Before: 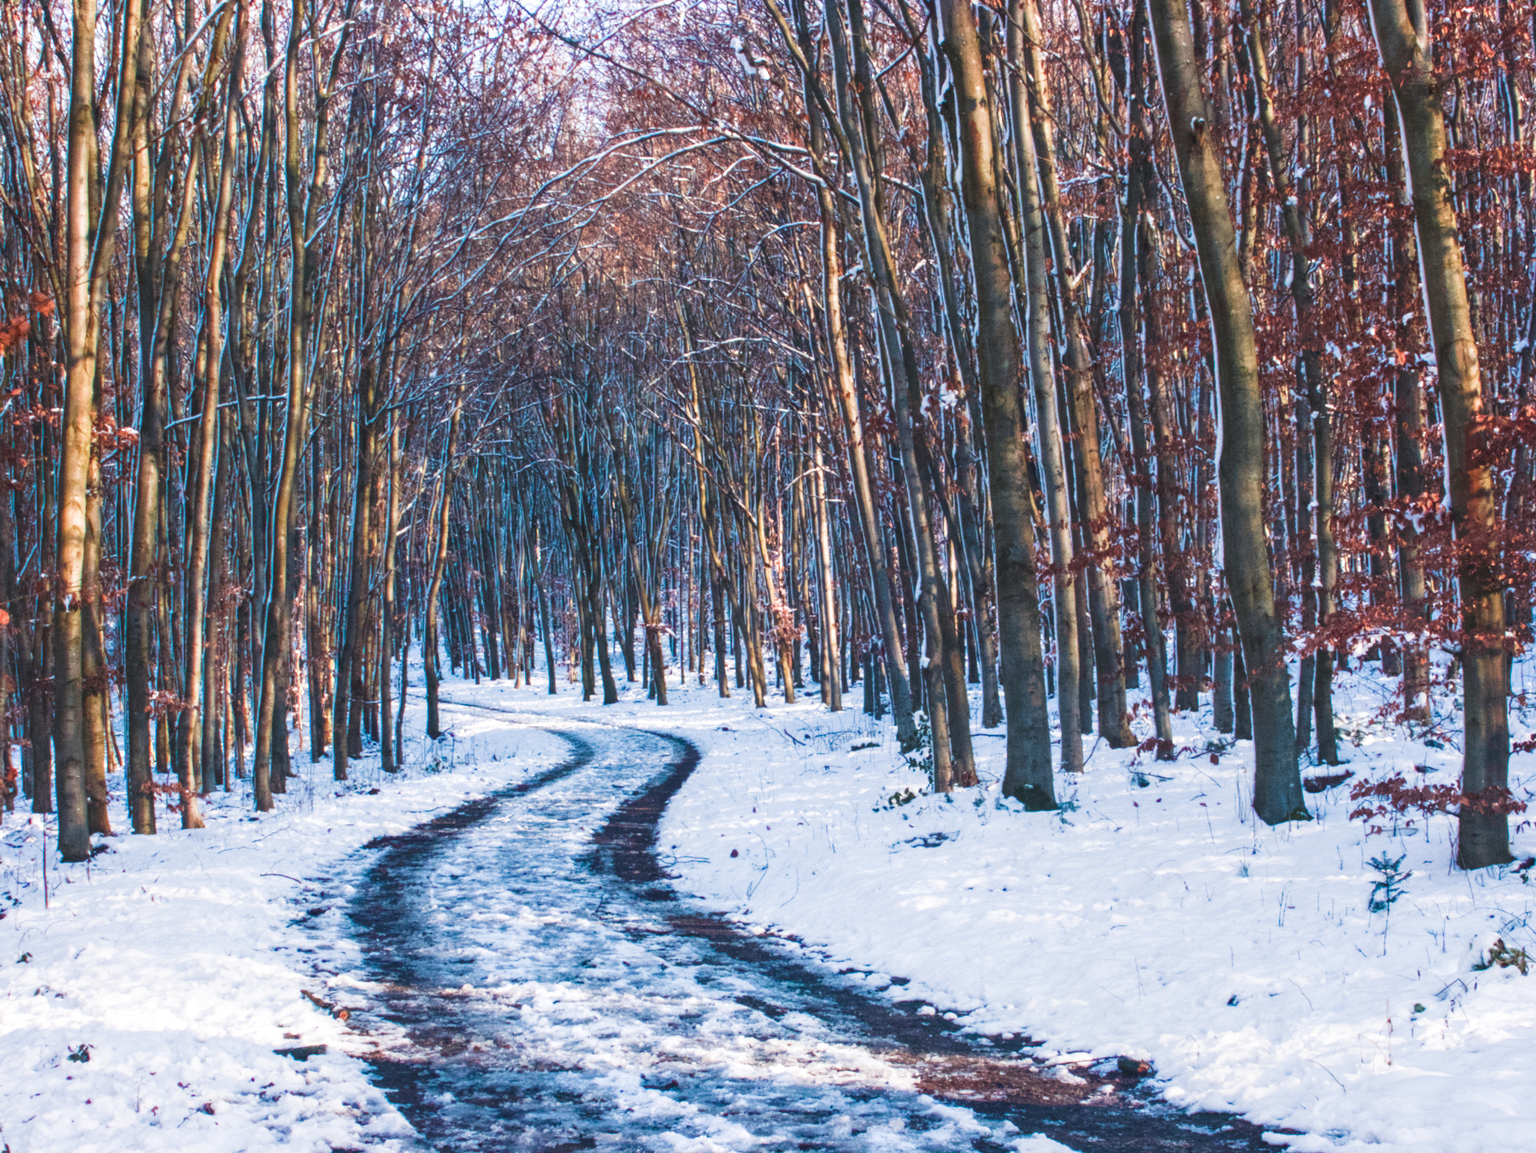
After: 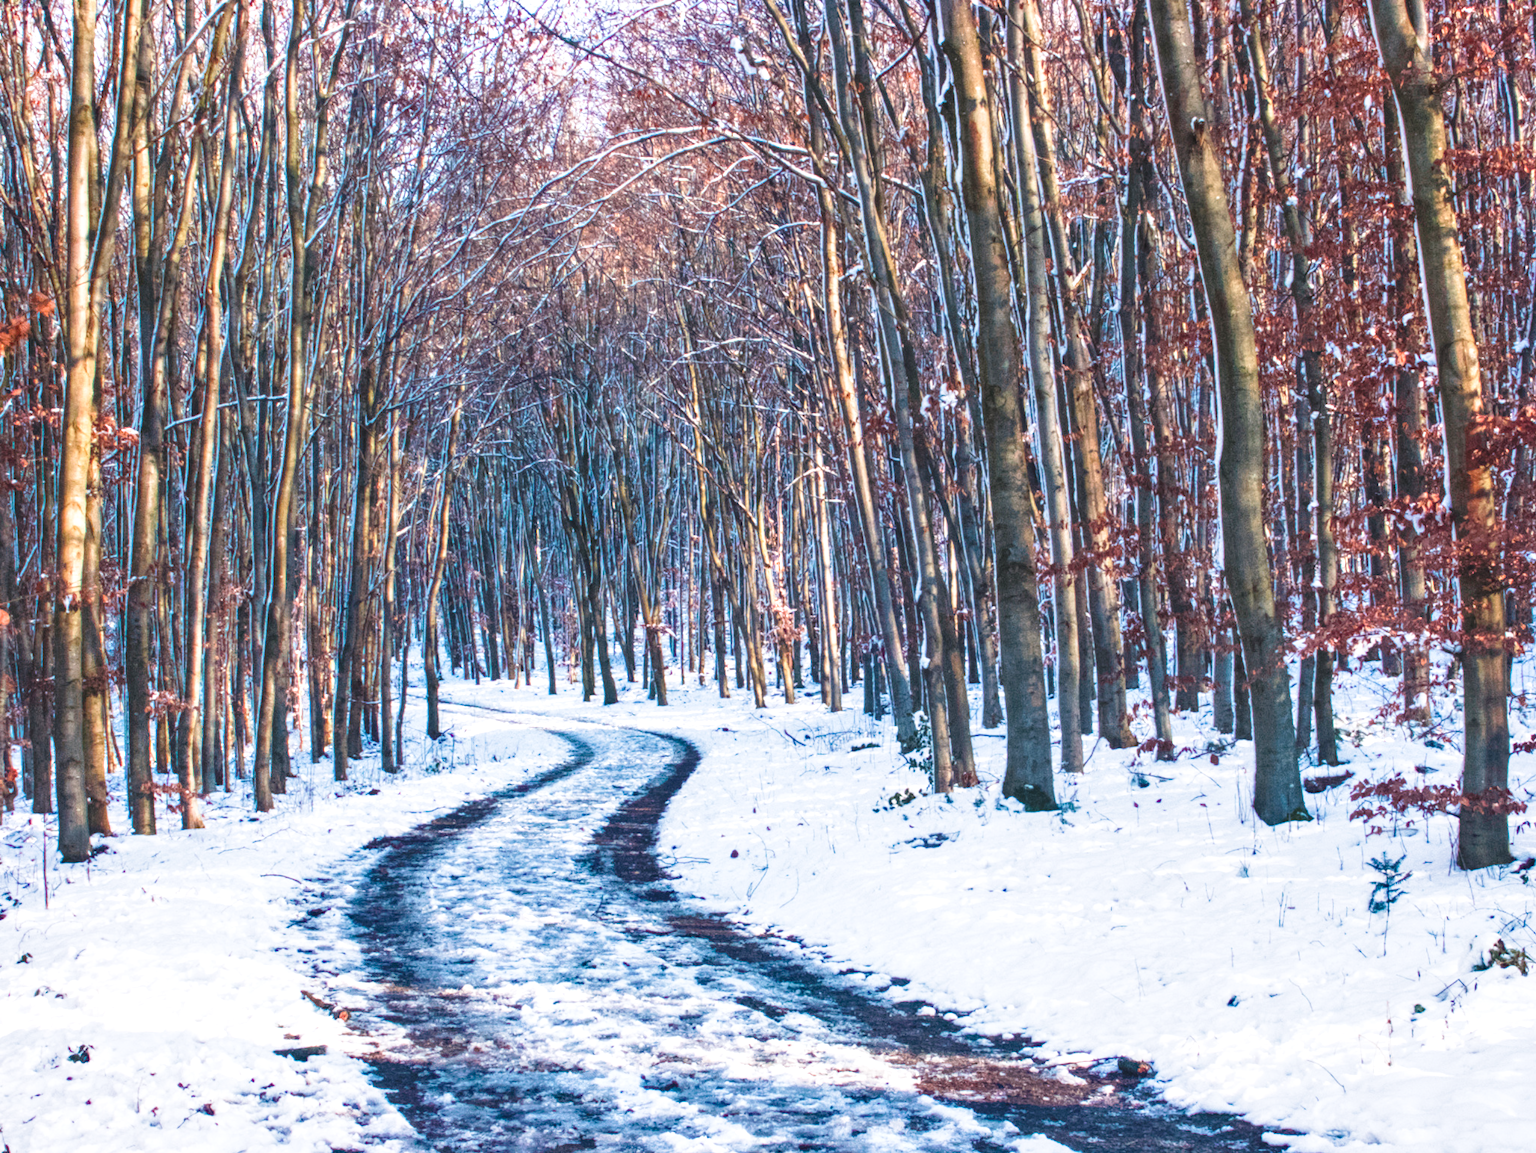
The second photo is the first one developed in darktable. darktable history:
local contrast: highlights 100%, shadows 100%, detail 120%, midtone range 0.2
shadows and highlights: shadows 37.27, highlights -28.18, soften with gaussian
tone curve: curves: ch0 [(0, 0) (0.003, 0.023) (0.011, 0.025) (0.025, 0.029) (0.044, 0.047) (0.069, 0.079) (0.1, 0.113) (0.136, 0.152) (0.177, 0.199) (0.224, 0.26) (0.277, 0.333) (0.335, 0.404) (0.399, 0.48) (0.468, 0.559) (0.543, 0.635) (0.623, 0.713) (0.709, 0.797) (0.801, 0.879) (0.898, 0.953) (1, 1)], preserve colors none
exposure: exposure 0.131 EV, compensate highlight preservation false
